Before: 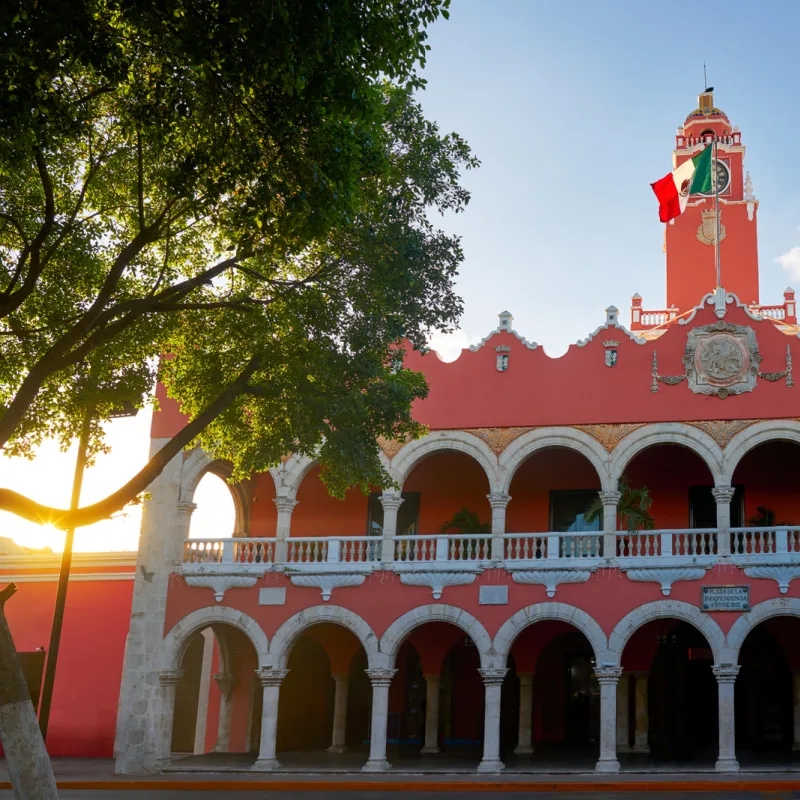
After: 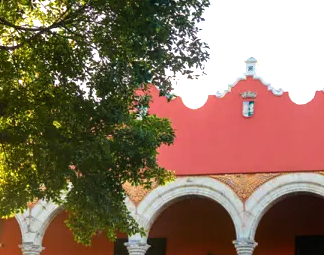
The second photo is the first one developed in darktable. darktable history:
tone equalizer: -8 EV -1.12 EV, -7 EV -1.01 EV, -6 EV -0.884 EV, -5 EV -0.616 EV, -3 EV 0.572 EV, -2 EV 0.84 EV, -1 EV 0.998 EV, +0 EV 1.08 EV
velvia: on, module defaults
crop: left 31.769%, top 31.769%, right 27.654%, bottom 36.292%
